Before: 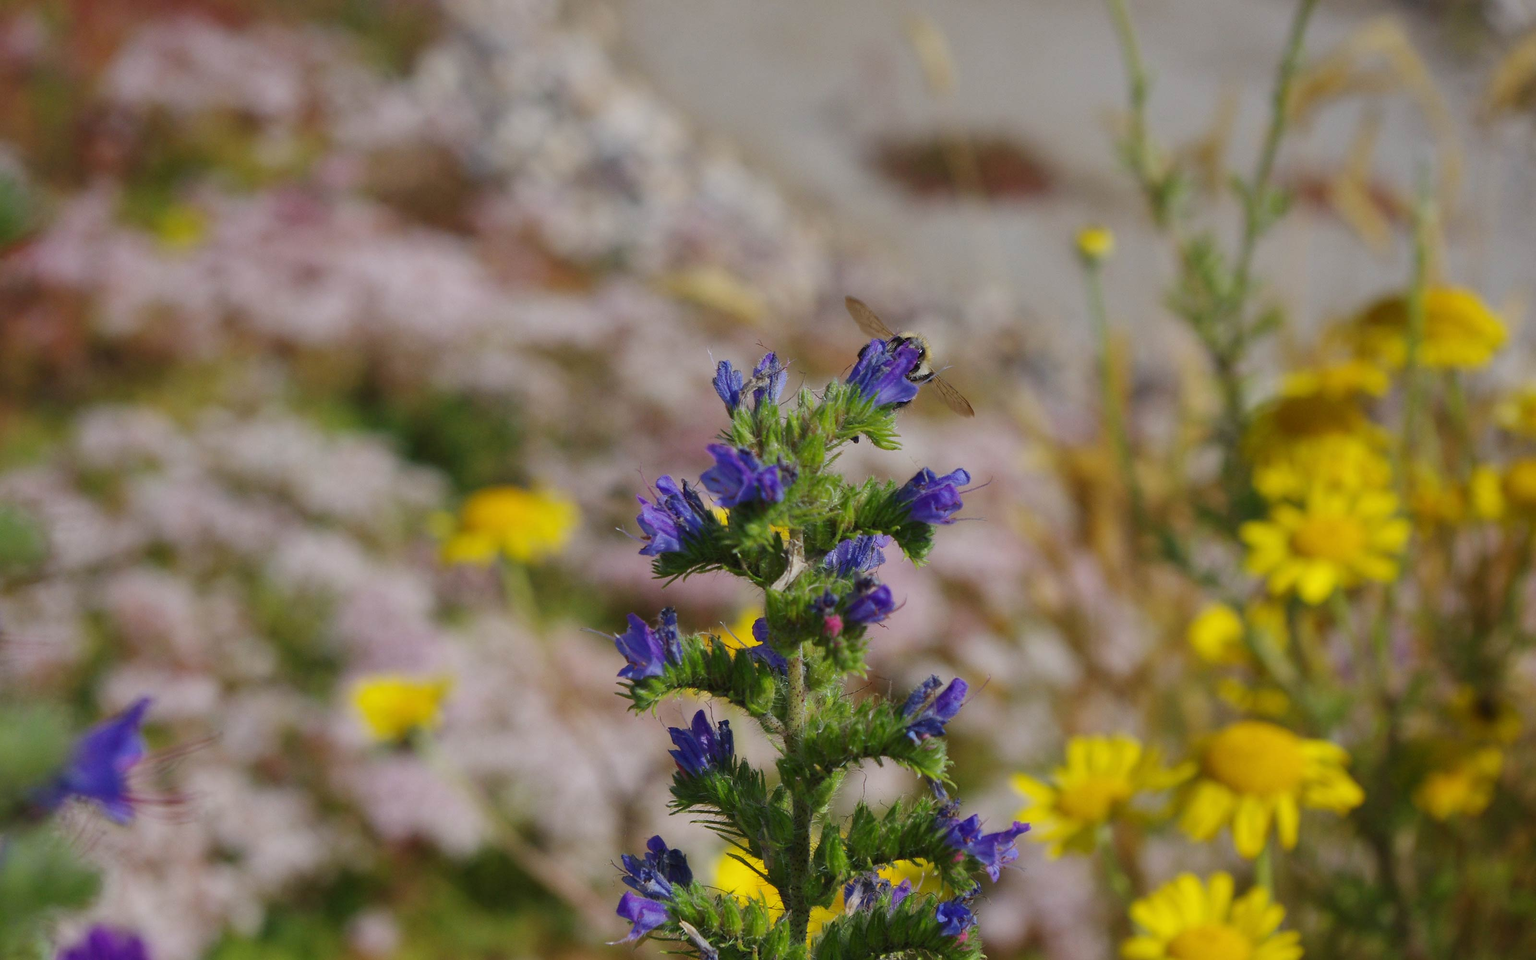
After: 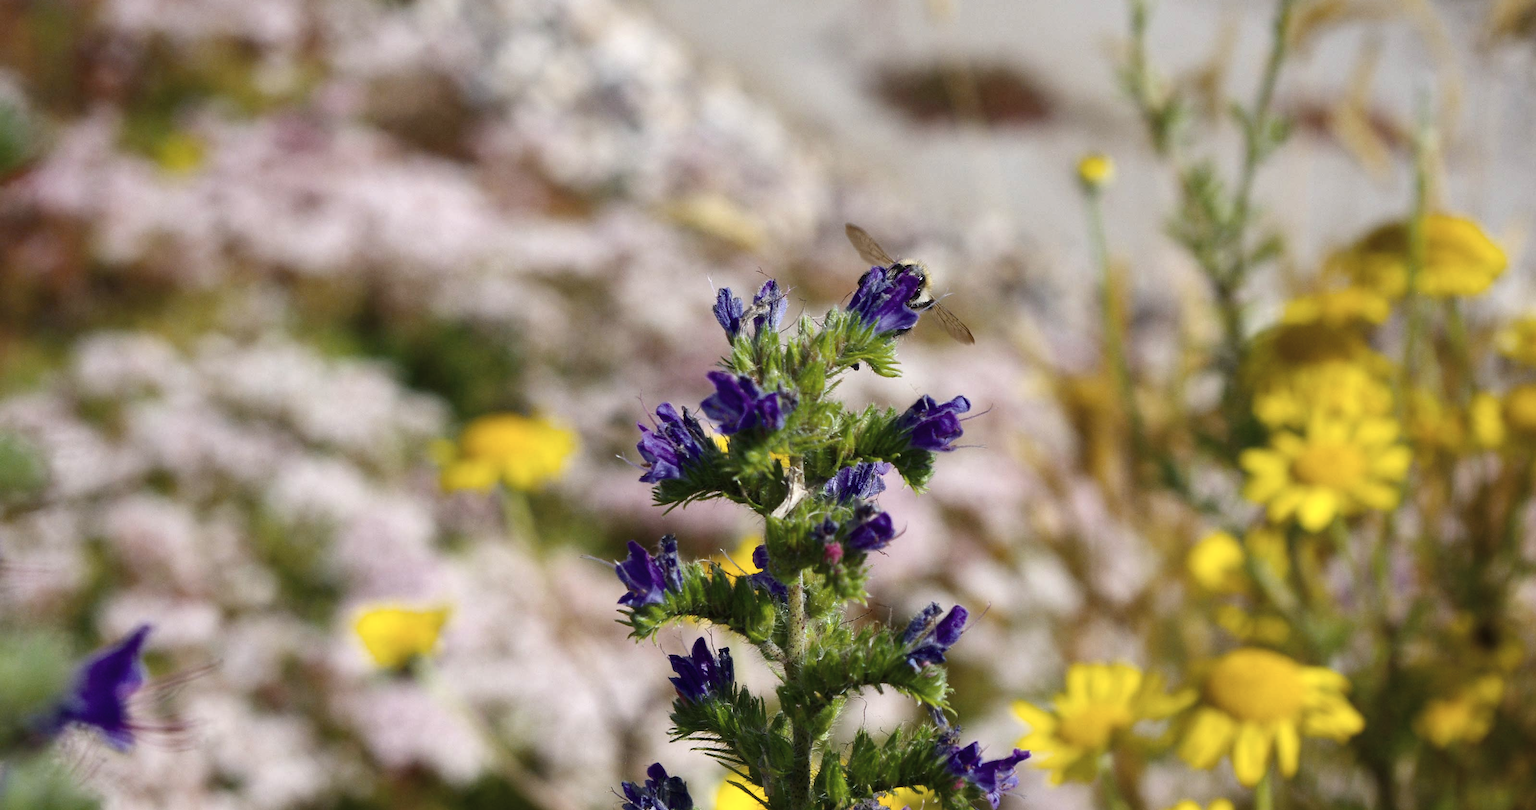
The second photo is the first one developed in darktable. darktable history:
exposure: black level correction 0.001, exposure 0.499 EV, compensate exposure bias true, compensate highlight preservation false
crop: top 7.619%, bottom 7.911%
color balance rgb: perceptual saturation grading › global saturation 16.233%, global vibrance 9.756%, contrast 15.374%, saturation formula JzAzBz (2021)
contrast brightness saturation: contrast 0.098, saturation -0.37
